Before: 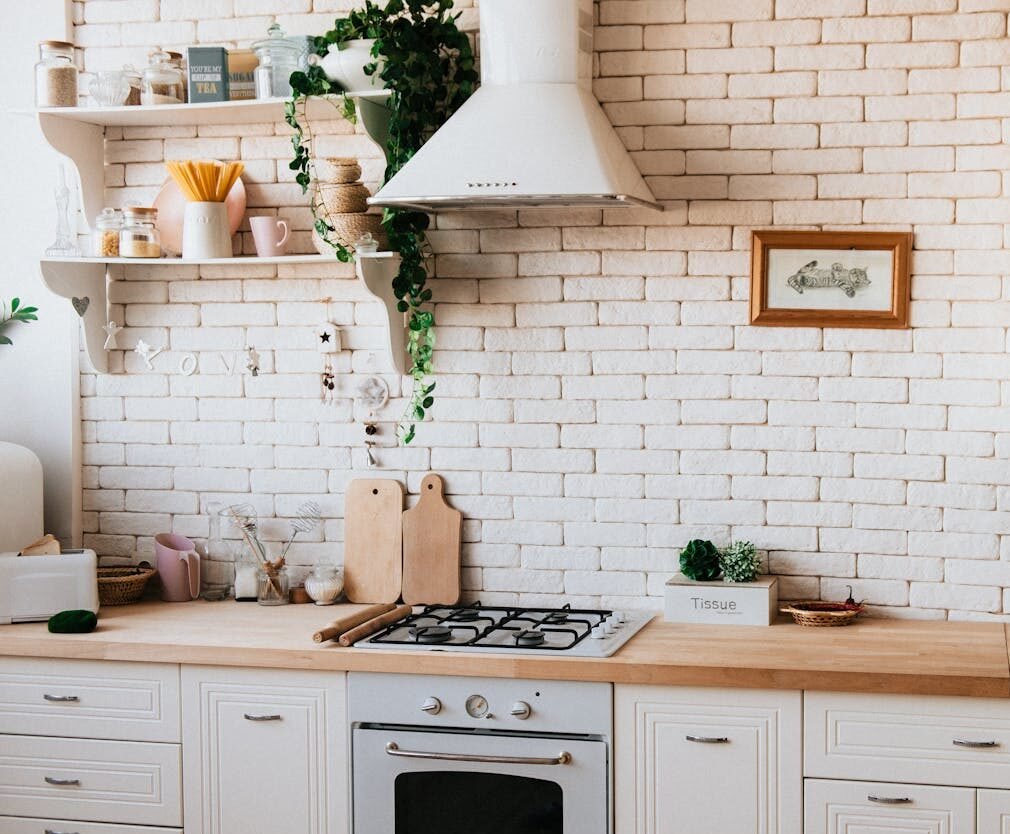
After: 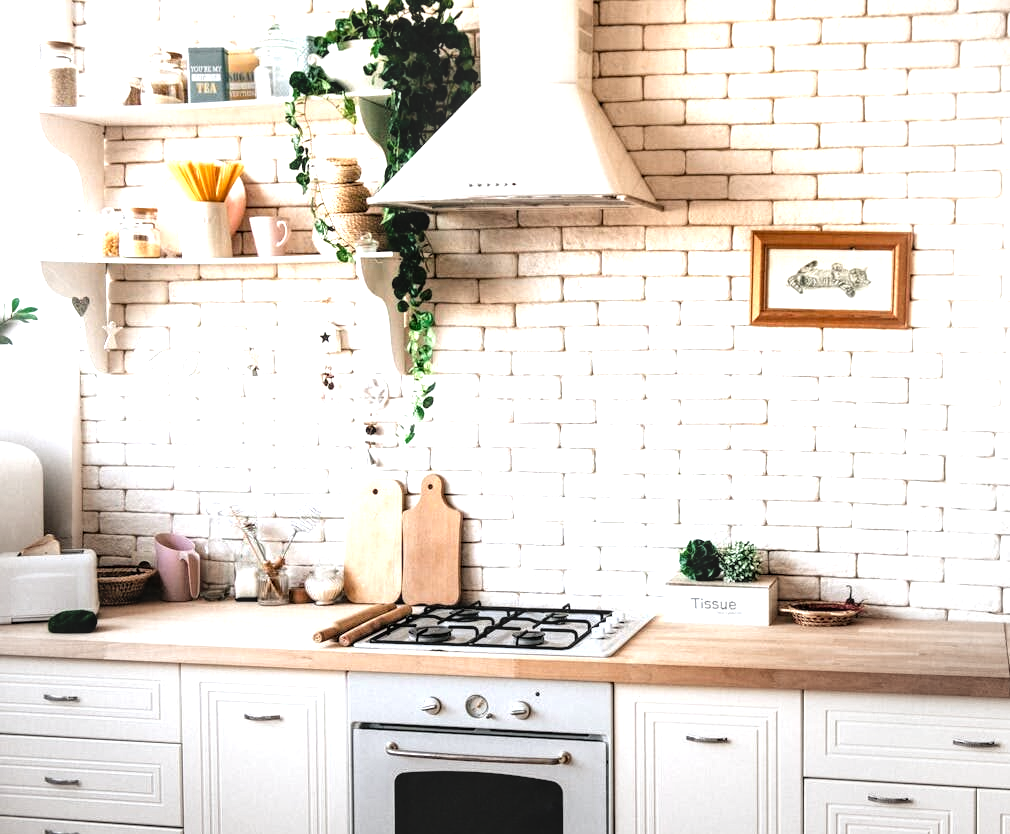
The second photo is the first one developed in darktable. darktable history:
vignetting: fall-off start 71.49%, brightness -0.271, center (-0.052, -0.359)
local contrast: detail 130%
tone equalizer: -8 EV -1.08 EV, -7 EV -1.03 EV, -6 EV -0.892 EV, -5 EV -0.592 EV, -3 EV 0.593 EV, -2 EV 0.895 EV, -1 EV 0.992 EV, +0 EV 1.08 EV
